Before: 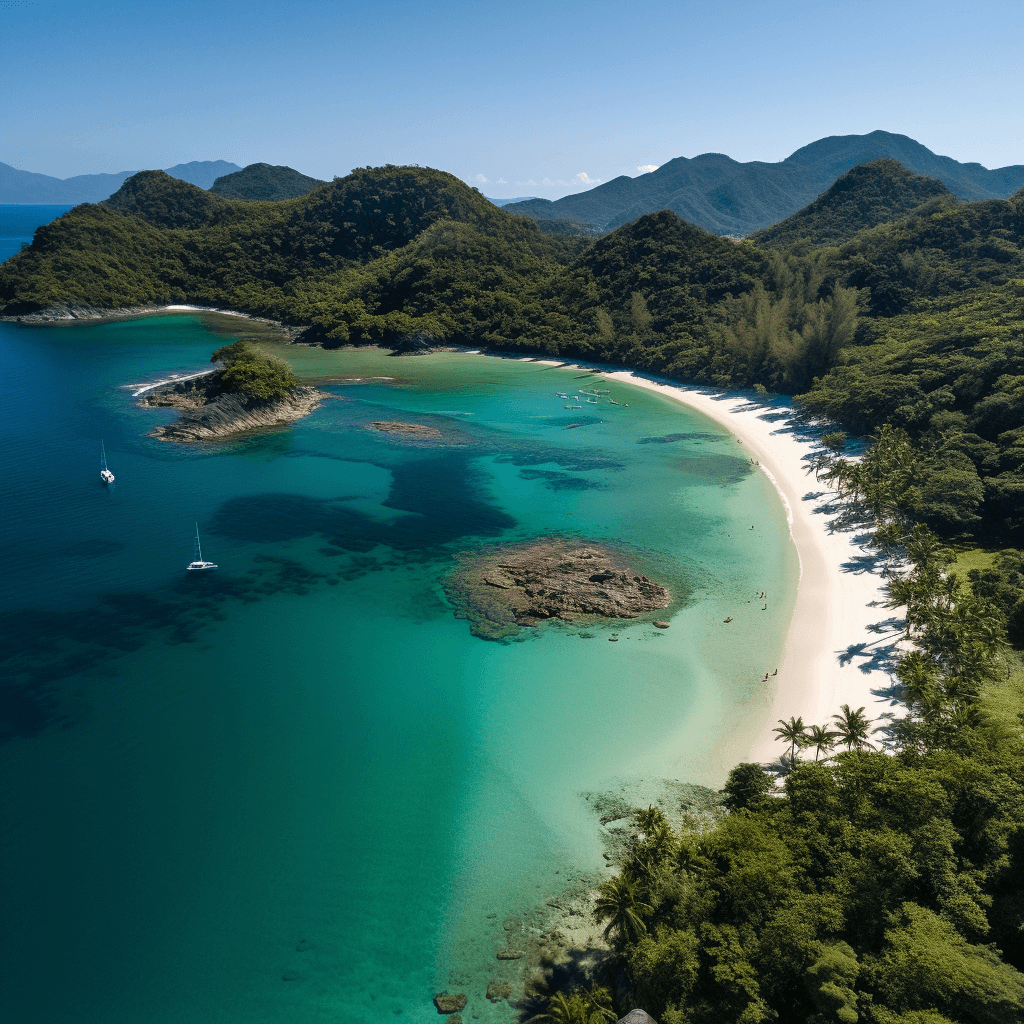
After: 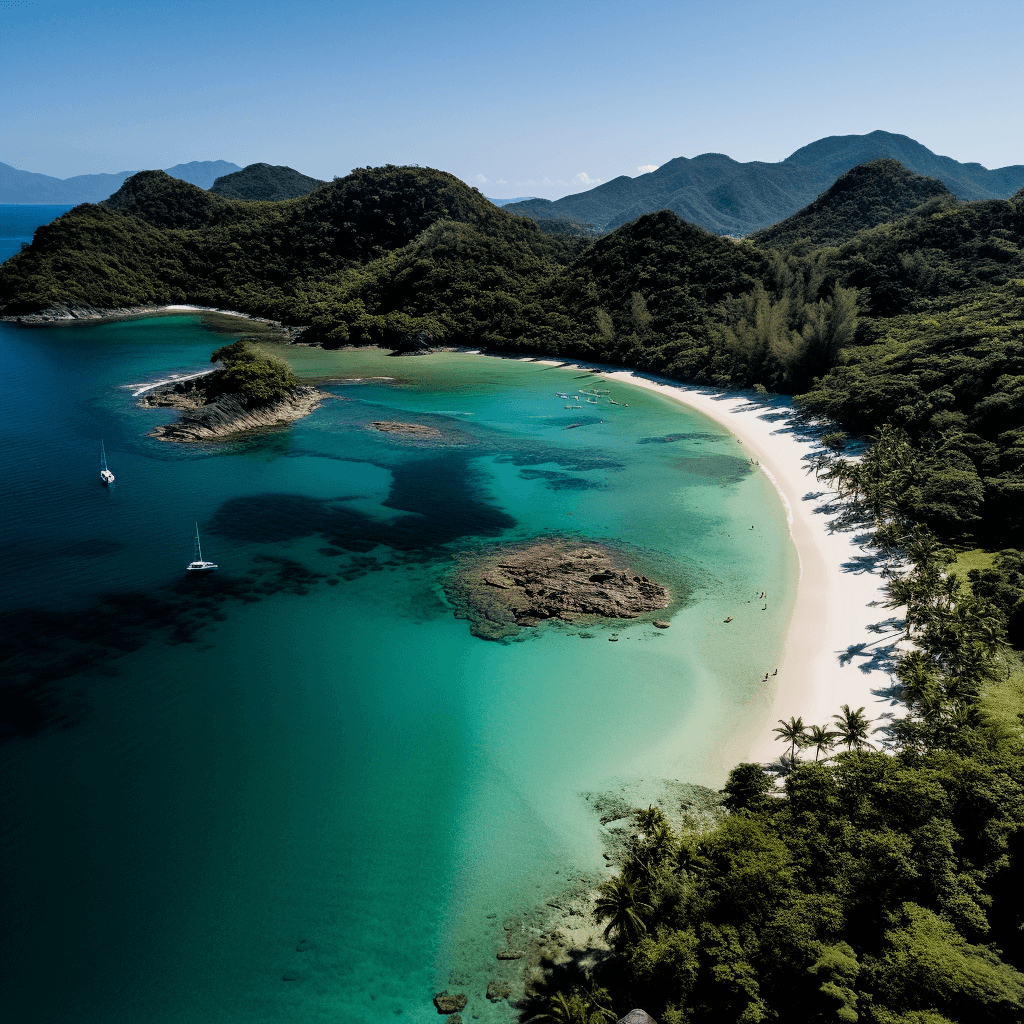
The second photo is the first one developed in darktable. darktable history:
filmic rgb: black relative exposure -5.07 EV, white relative exposure 3.19 EV, hardness 3.42, contrast 1.204, highlights saturation mix -29.48%
